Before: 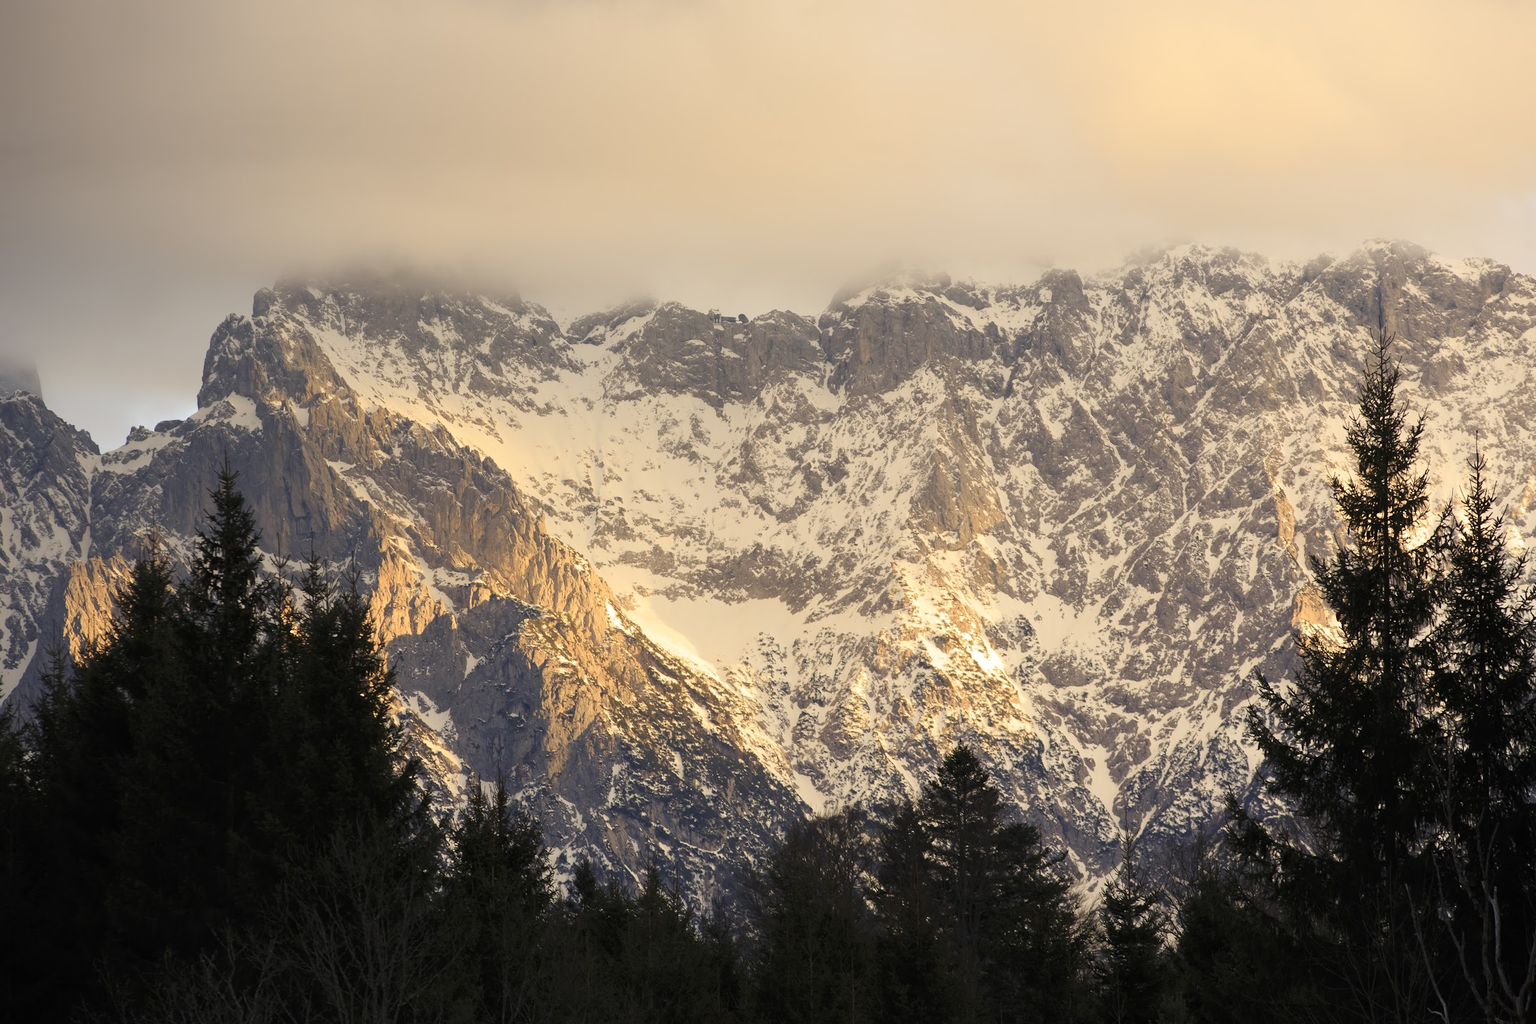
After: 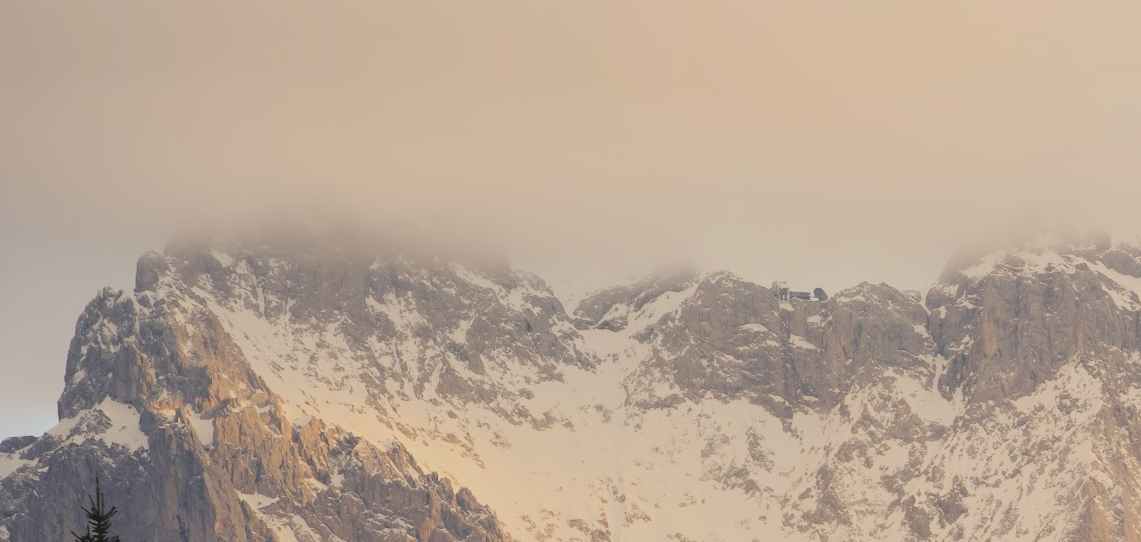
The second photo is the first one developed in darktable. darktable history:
filmic rgb: black relative exposure -7.65 EV, white relative exposure 4.56 EV, hardness 3.61
tone equalizer: -8 EV -0.426 EV, -7 EV -0.379 EV, -6 EV -0.32 EV, -5 EV -0.231 EV, -3 EV 0.252 EV, -2 EV 0.33 EV, -1 EV 0.393 EV, +0 EV 0.425 EV
crop: left 10.161%, top 10.581%, right 36.656%, bottom 51.488%
contrast brightness saturation: contrast -0.164, brightness 0.04, saturation -0.116
